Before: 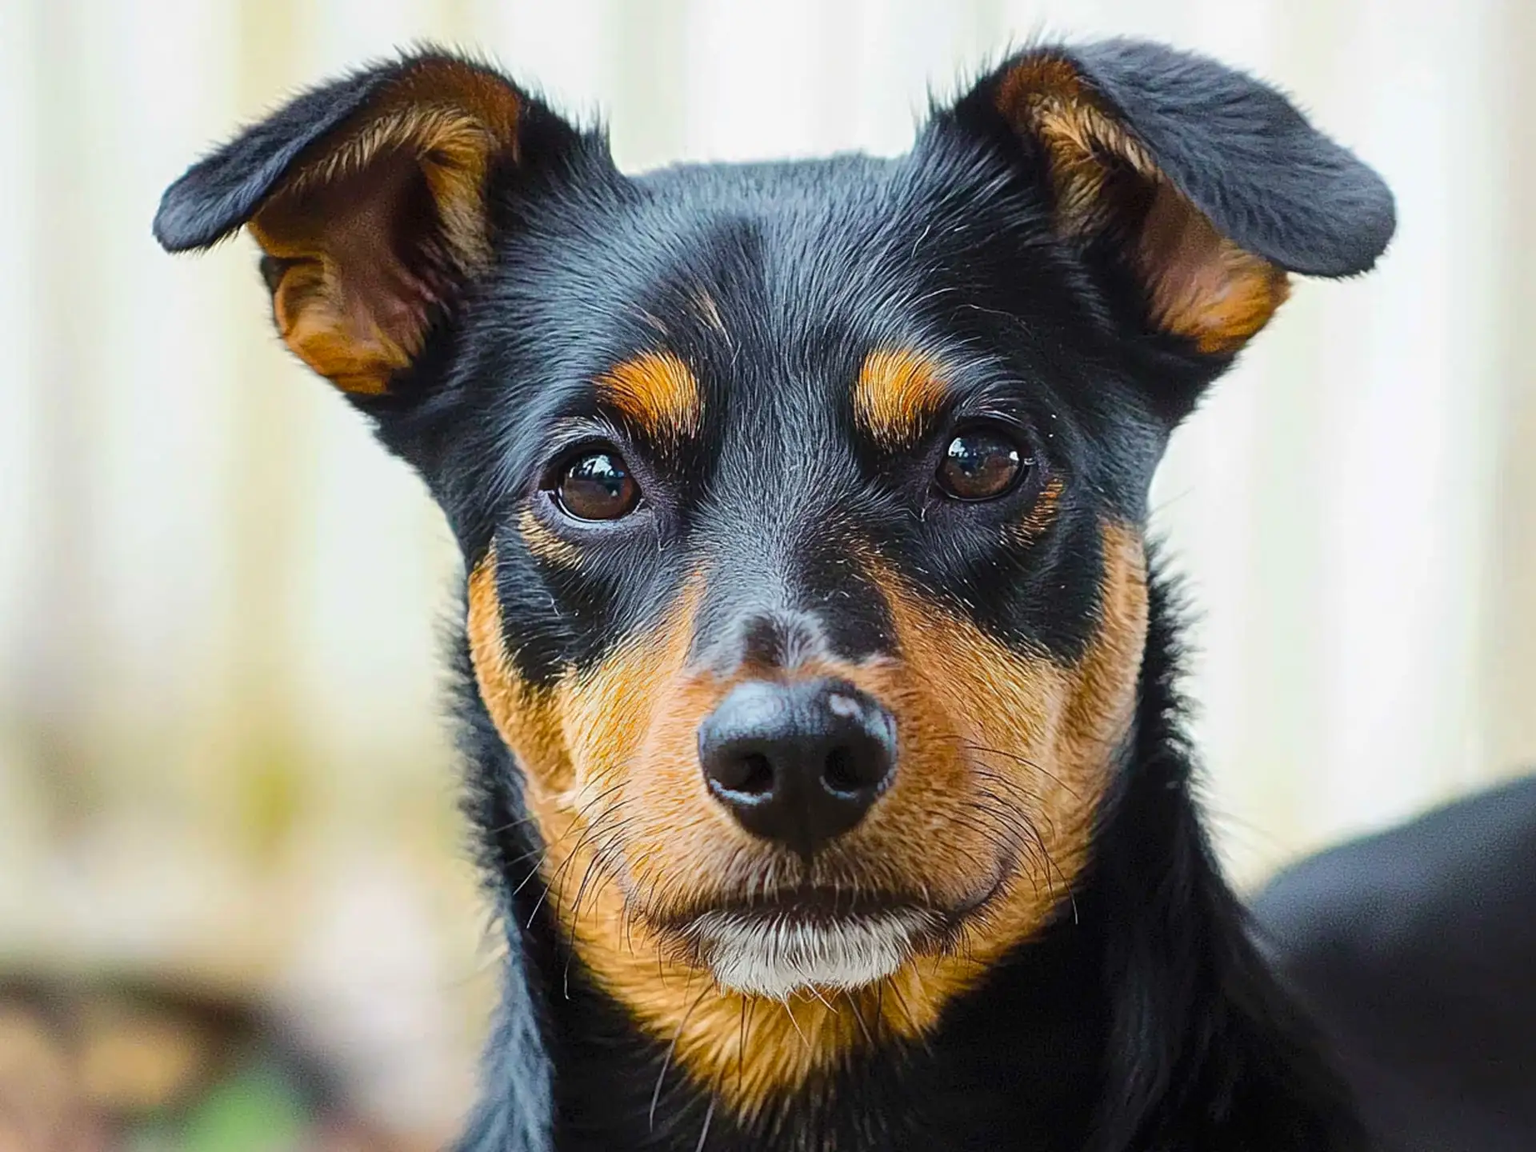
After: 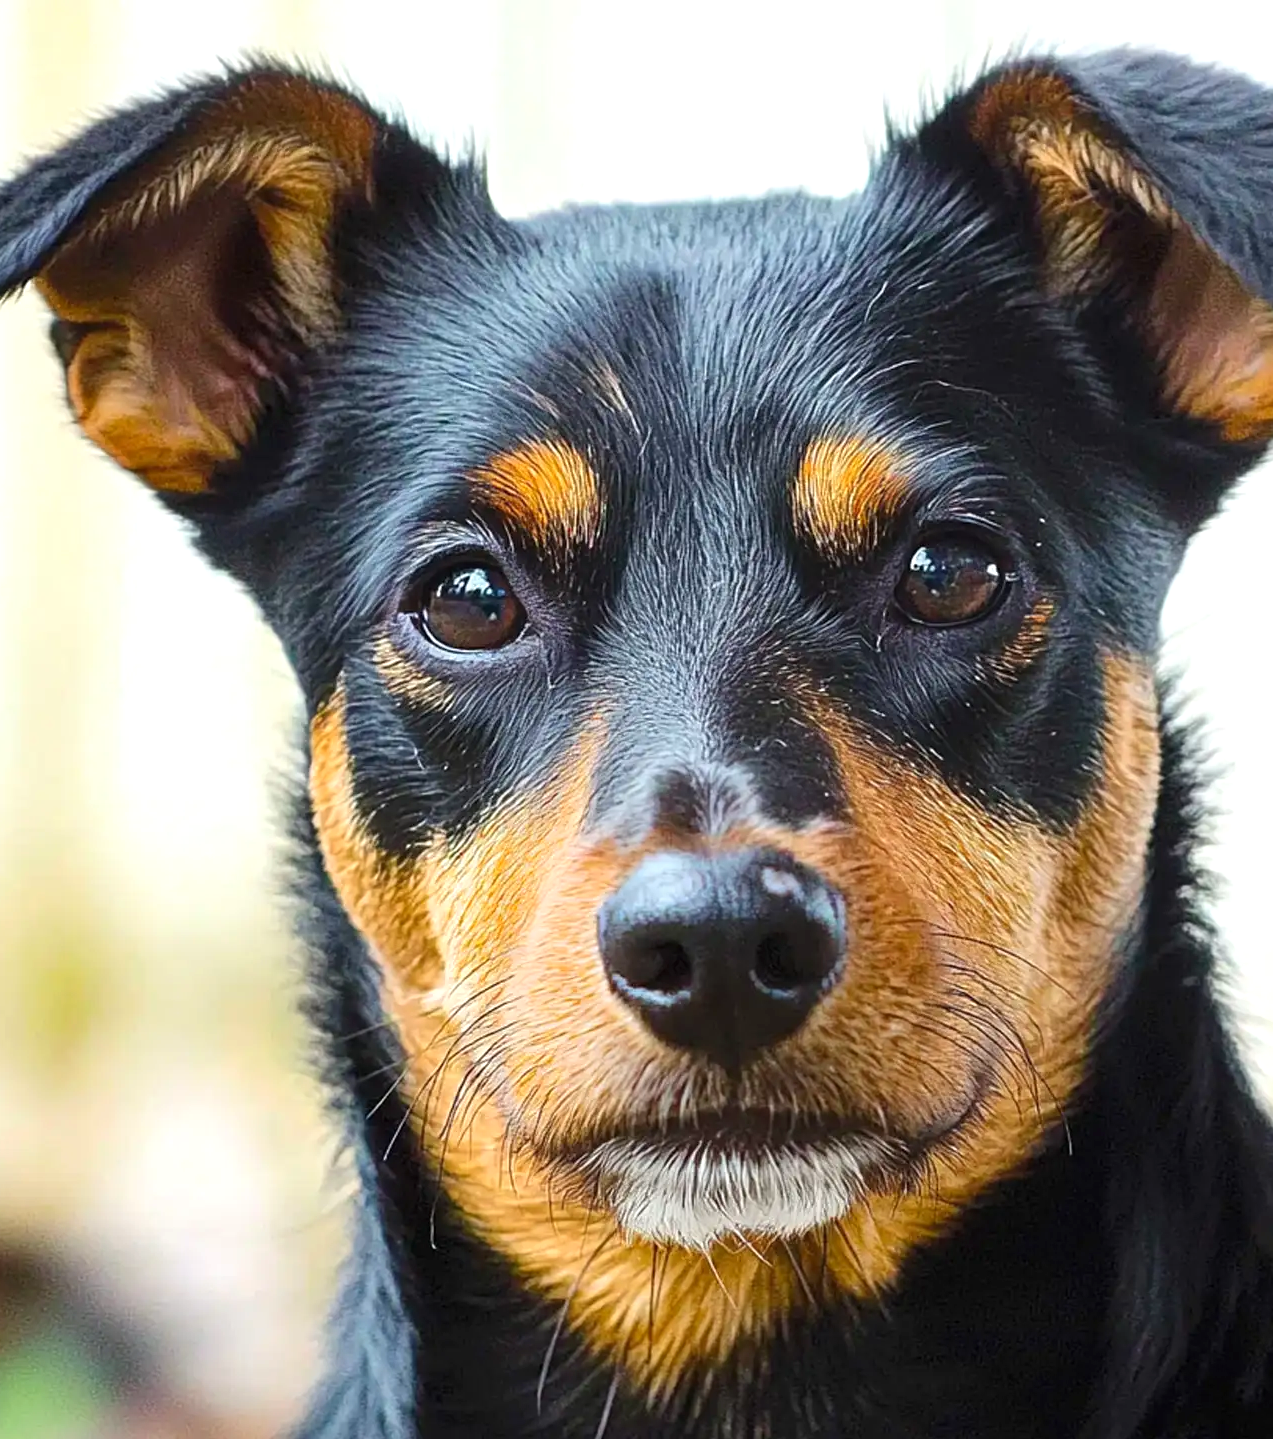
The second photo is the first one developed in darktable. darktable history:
crop and rotate: left 14.323%, right 19.337%
exposure: exposure 0.372 EV, compensate highlight preservation false
